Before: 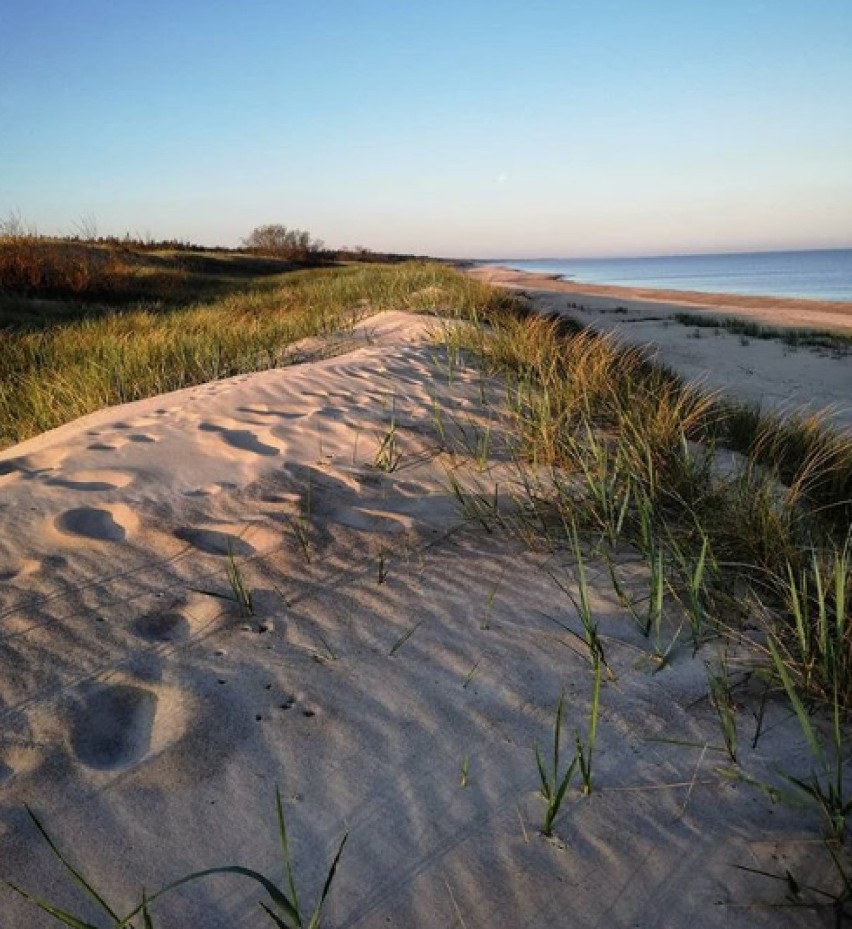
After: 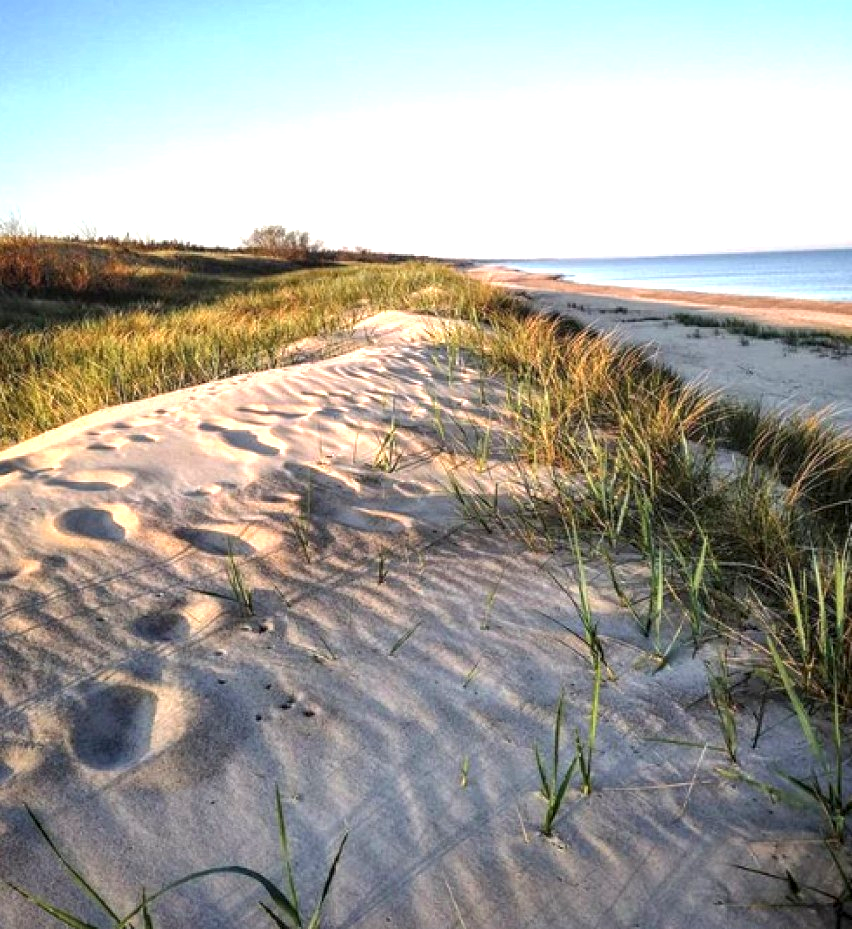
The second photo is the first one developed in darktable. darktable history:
tone equalizer: edges refinement/feathering 500, mask exposure compensation -1.57 EV, preserve details no
exposure: black level correction 0, exposure 1.095 EV, compensate highlight preservation false
local contrast: on, module defaults
